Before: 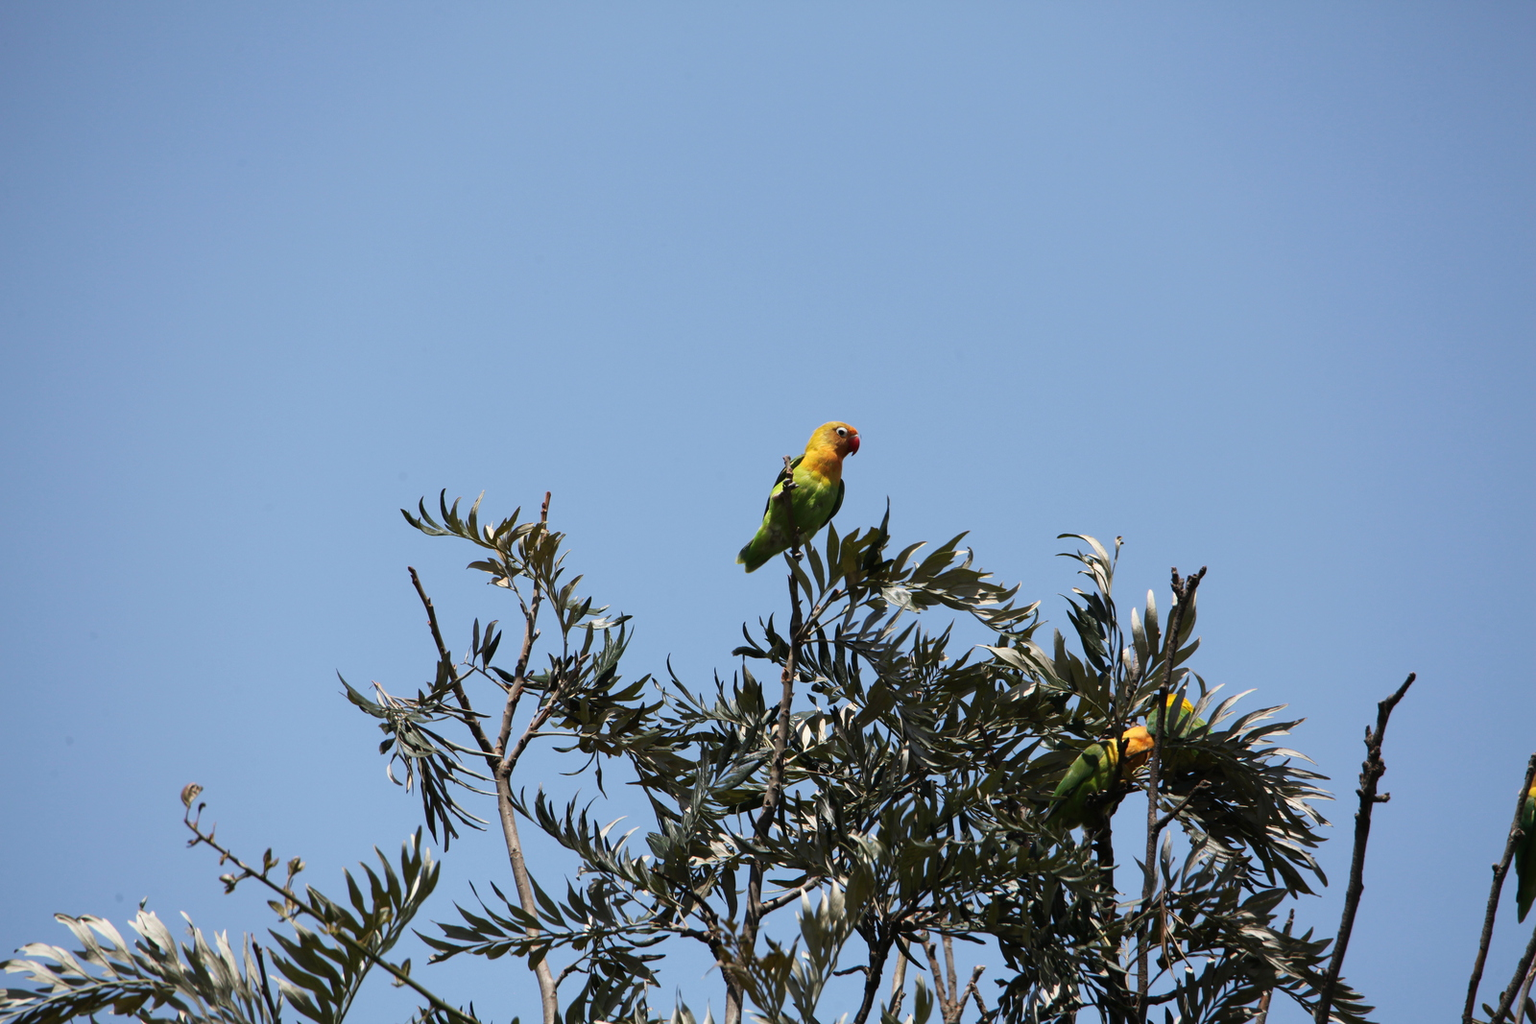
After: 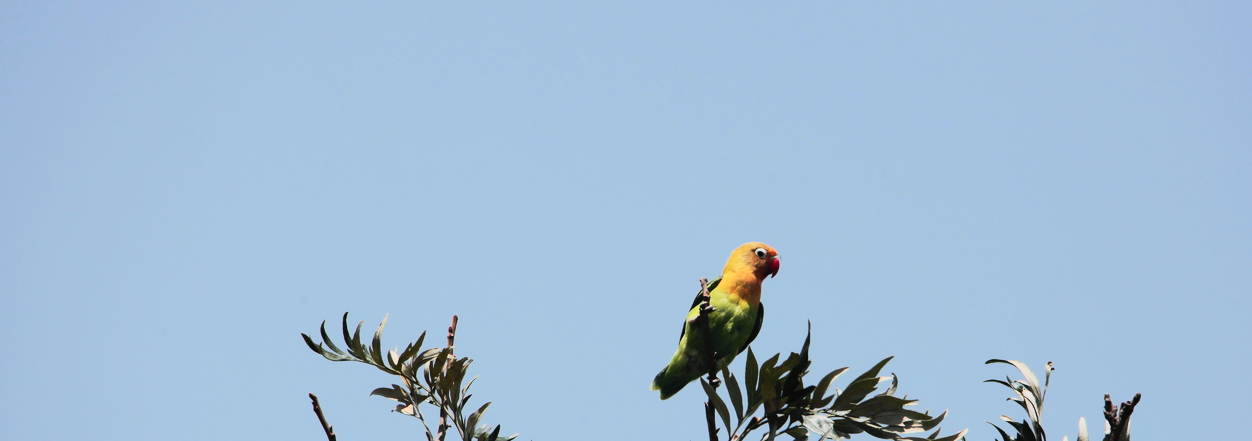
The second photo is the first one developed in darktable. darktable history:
filmic rgb: black relative exposure -7.65 EV, white relative exposure 4.56 EV, threshold 3.02 EV, hardness 3.61, color science v6 (2022), enable highlight reconstruction true
crop: left 7.255%, top 18.544%, right 14.437%, bottom 40.098%
tone curve: curves: ch0 [(0, 0.026) (0.172, 0.194) (0.398, 0.437) (0.469, 0.544) (0.612, 0.741) (0.845, 0.926) (1, 0.968)]; ch1 [(0, 0) (0.437, 0.453) (0.472, 0.467) (0.502, 0.502) (0.531, 0.546) (0.574, 0.583) (0.617, 0.64) (0.699, 0.749) (0.859, 0.919) (1, 1)]; ch2 [(0, 0) (0.33, 0.301) (0.421, 0.443) (0.476, 0.502) (0.511, 0.504) (0.553, 0.553) (0.595, 0.586) (0.664, 0.664) (1, 1)], color space Lab, independent channels, preserve colors none
